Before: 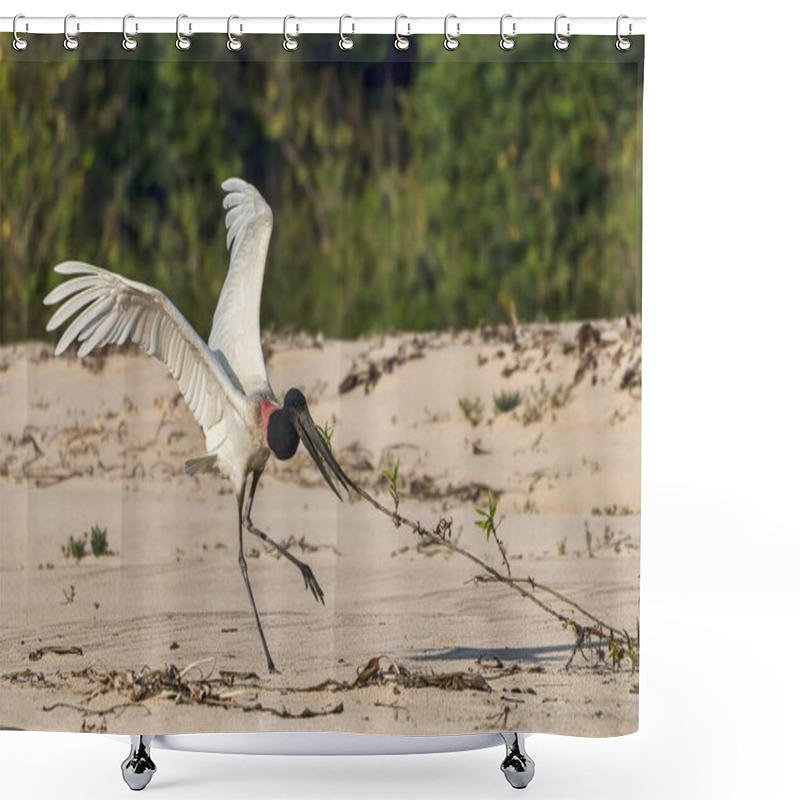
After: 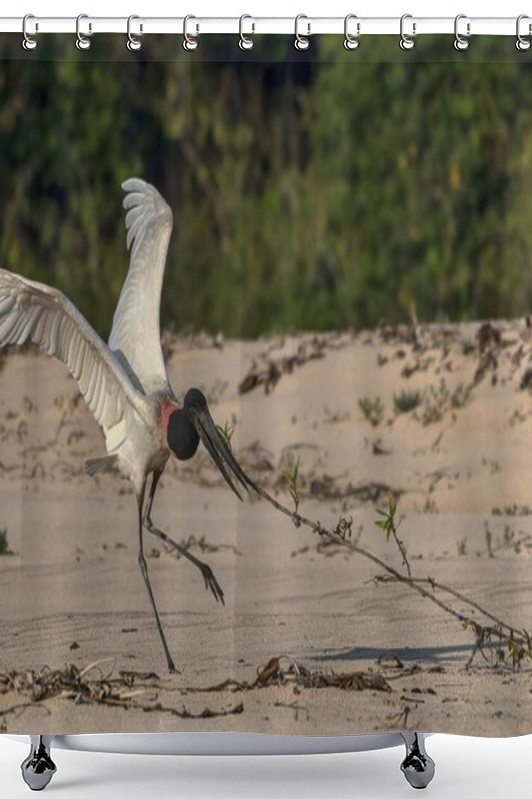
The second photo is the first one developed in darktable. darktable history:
crop and rotate: left 12.571%, right 20.899%
base curve: curves: ch0 [(0, 0) (0.595, 0.418) (1, 1)], preserve colors none
